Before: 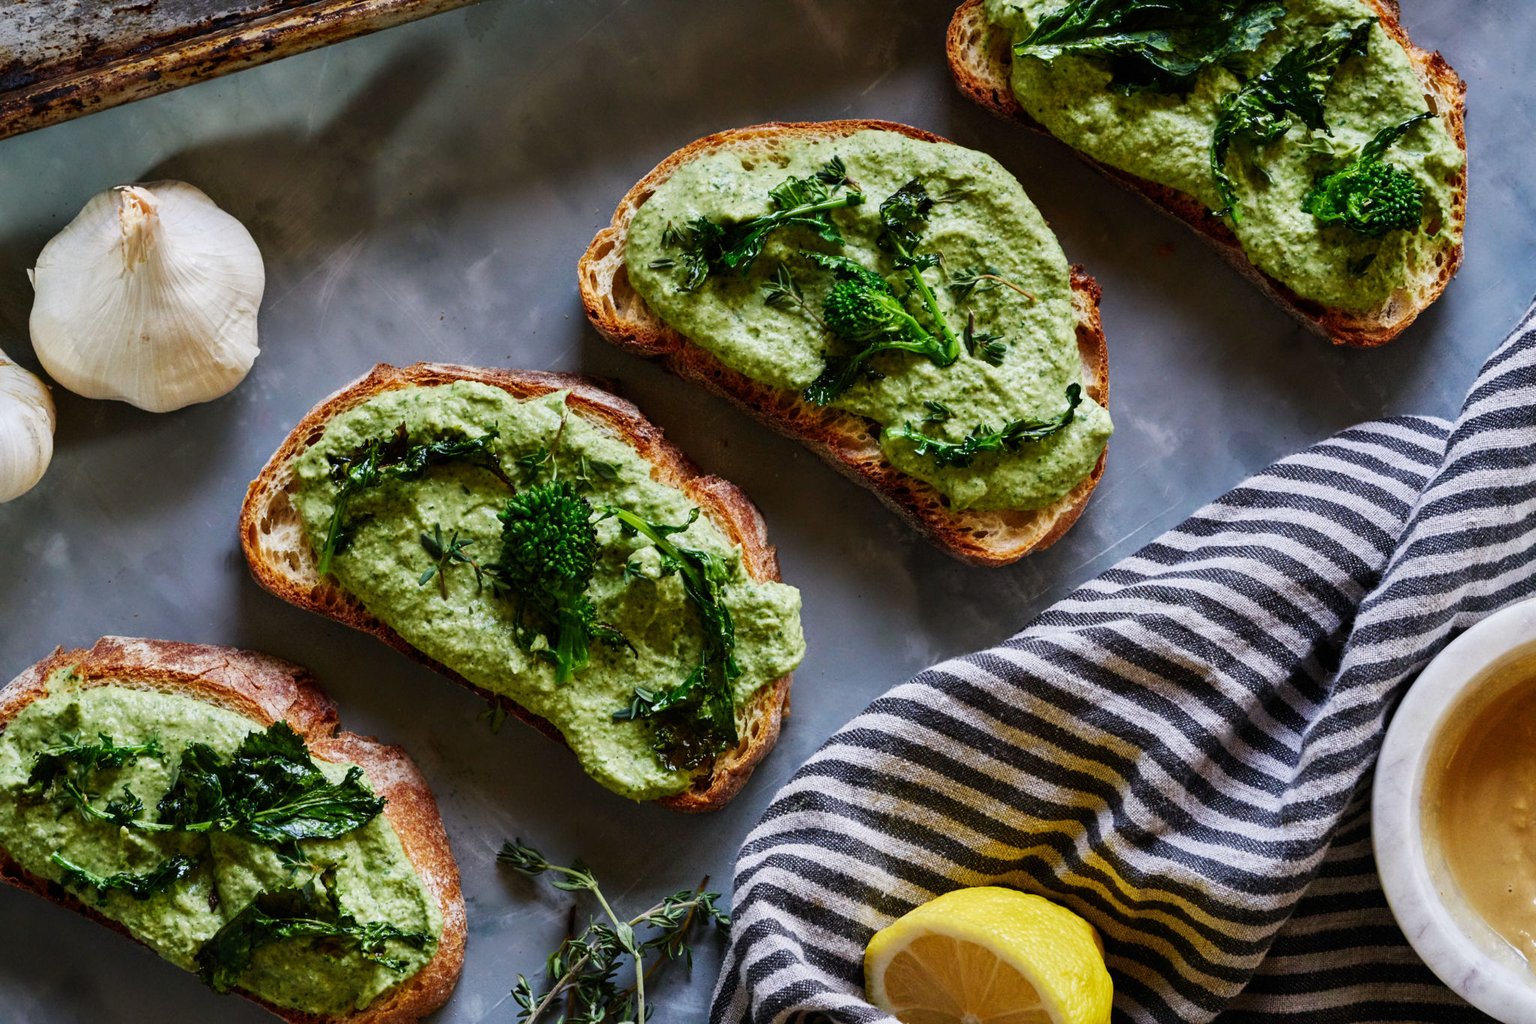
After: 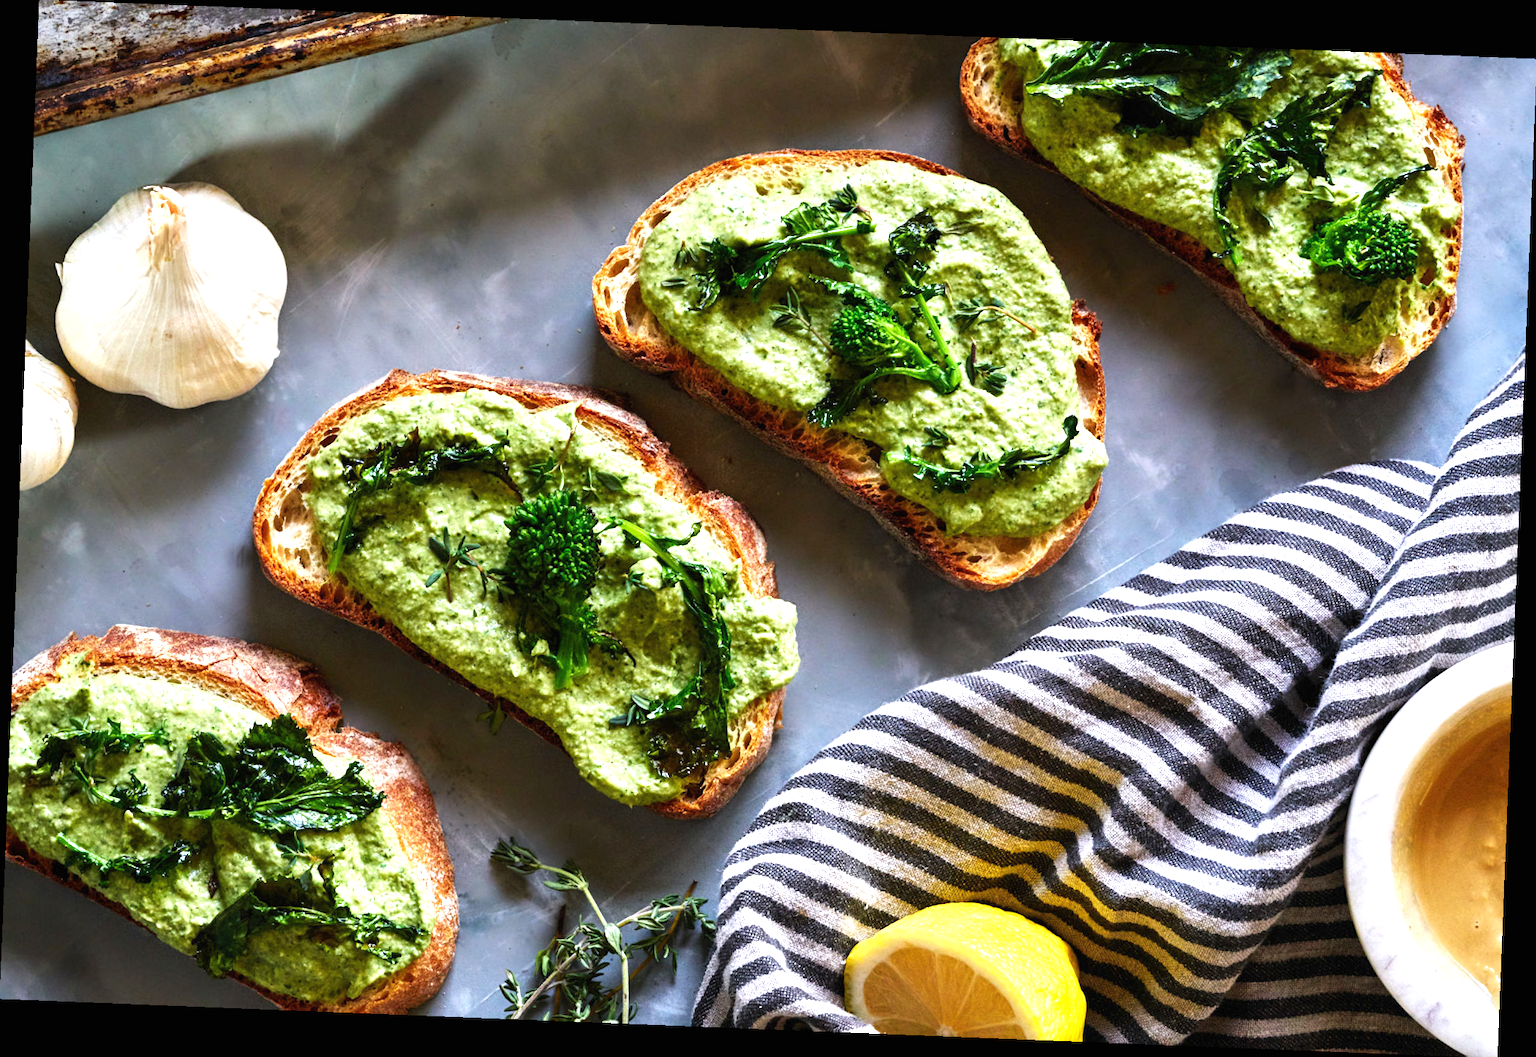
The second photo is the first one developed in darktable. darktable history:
exposure: black level correction 0, exposure 0.7 EV, compensate exposure bias true, compensate highlight preservation false
rotate and perspective: rotation 2.27°, automatic cropping off
